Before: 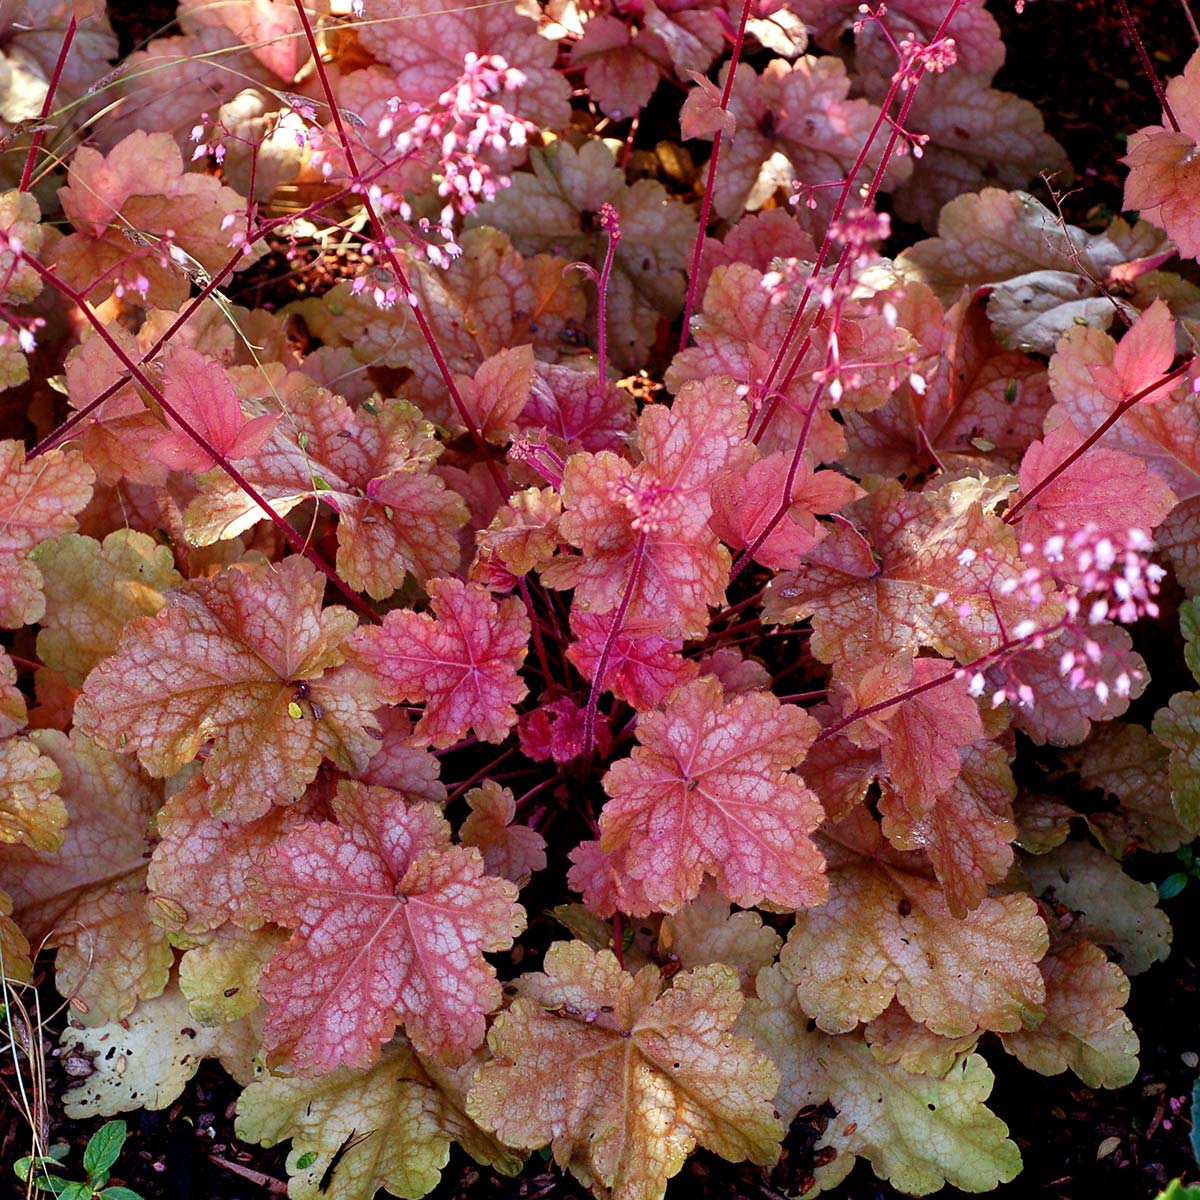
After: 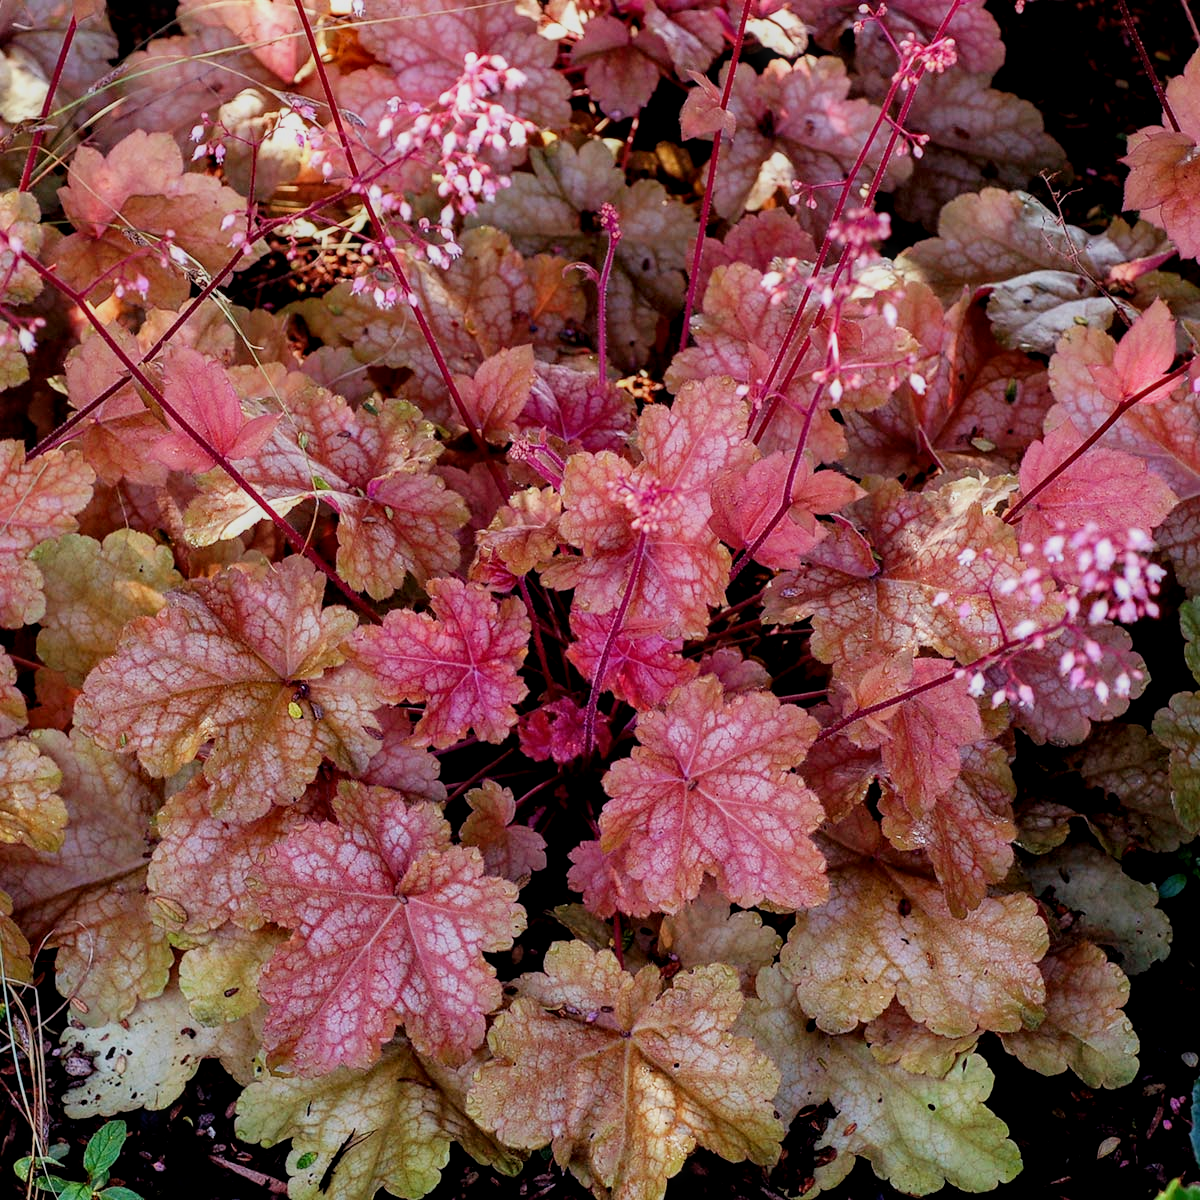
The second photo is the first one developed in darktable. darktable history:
local contrast: on, module defaults
filmic rgb: black relative exposure -8.03 EV, white relative exposure 3.89 EV, threshold 3.04 EV, hardness 4.24, enable highlight reconstruction true
